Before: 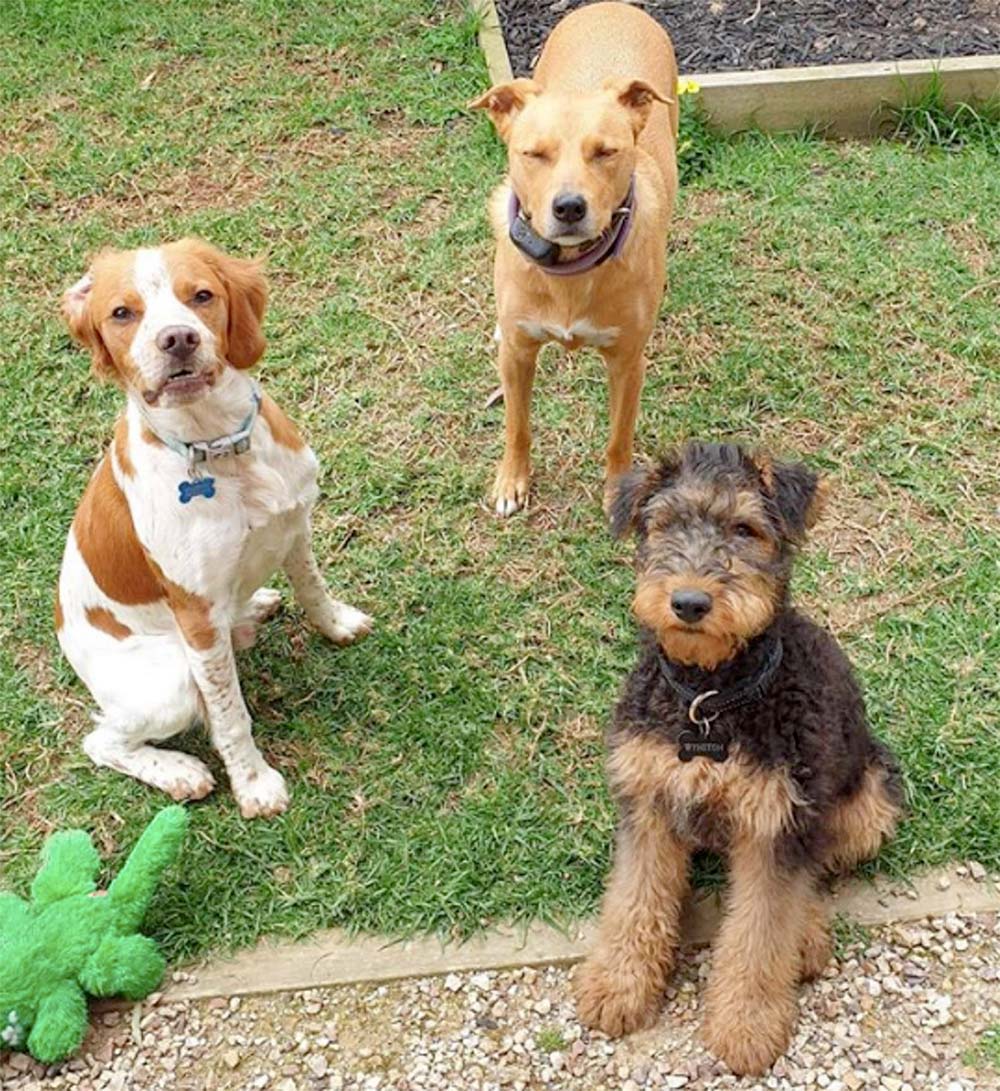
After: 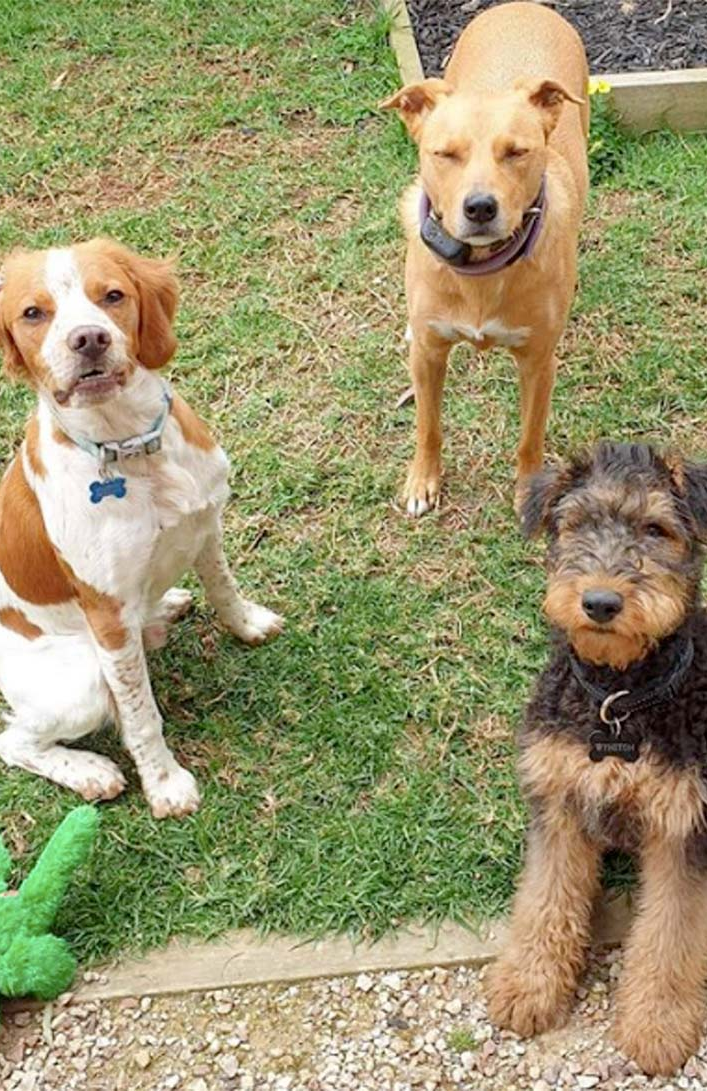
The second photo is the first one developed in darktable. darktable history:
crop and rotate: left 8.956%, right 20.248%
